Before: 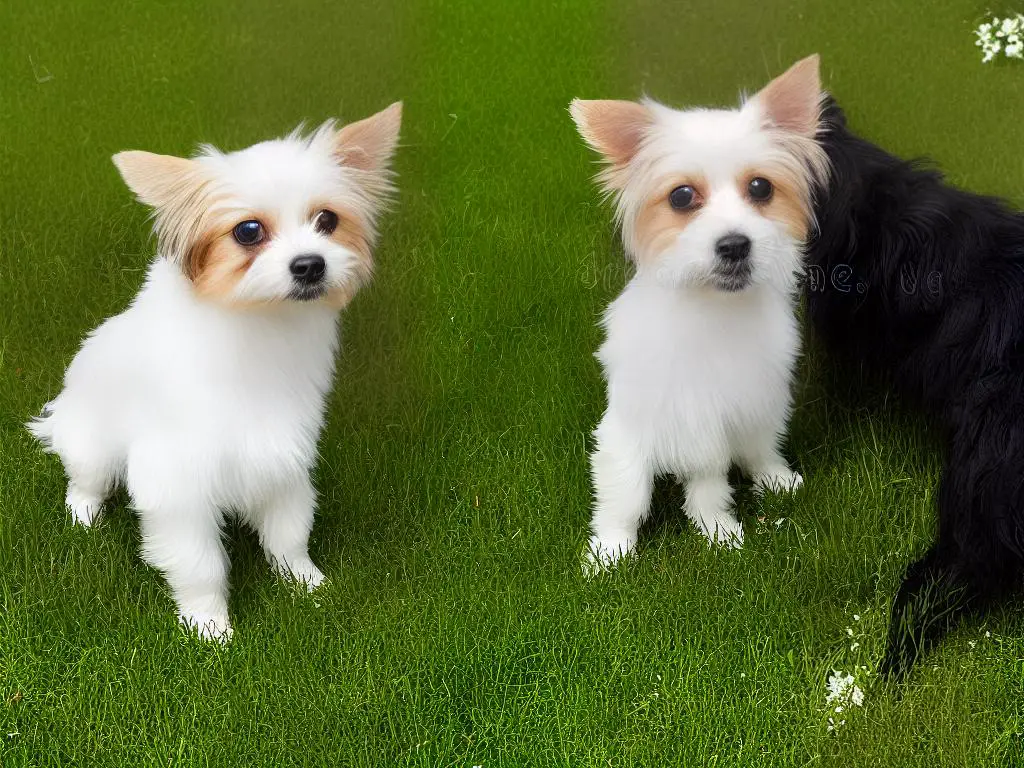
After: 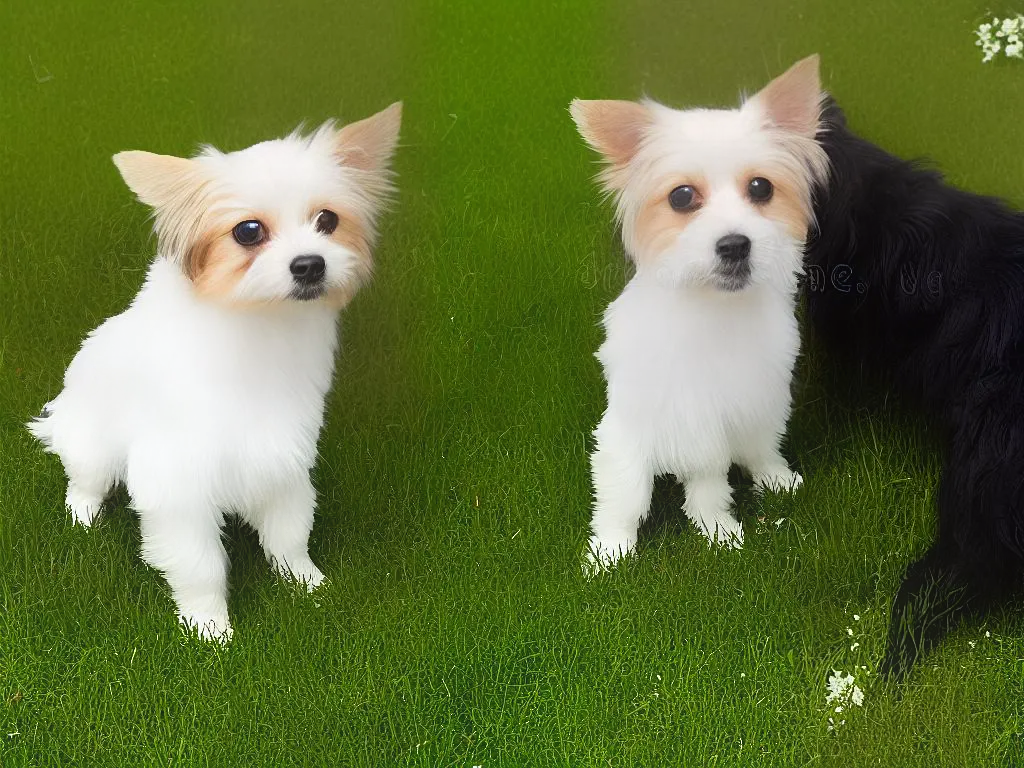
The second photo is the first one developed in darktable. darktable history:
sharpen: amount 0.2
exposure: exposure 0.128 EV, compensate highlight preservation false
contrast equalizer: octaves 7, y [[0.6 ×6], [0.55 ×6], [0 ×6], [0 ×6], [0 ×6]], mix -1
